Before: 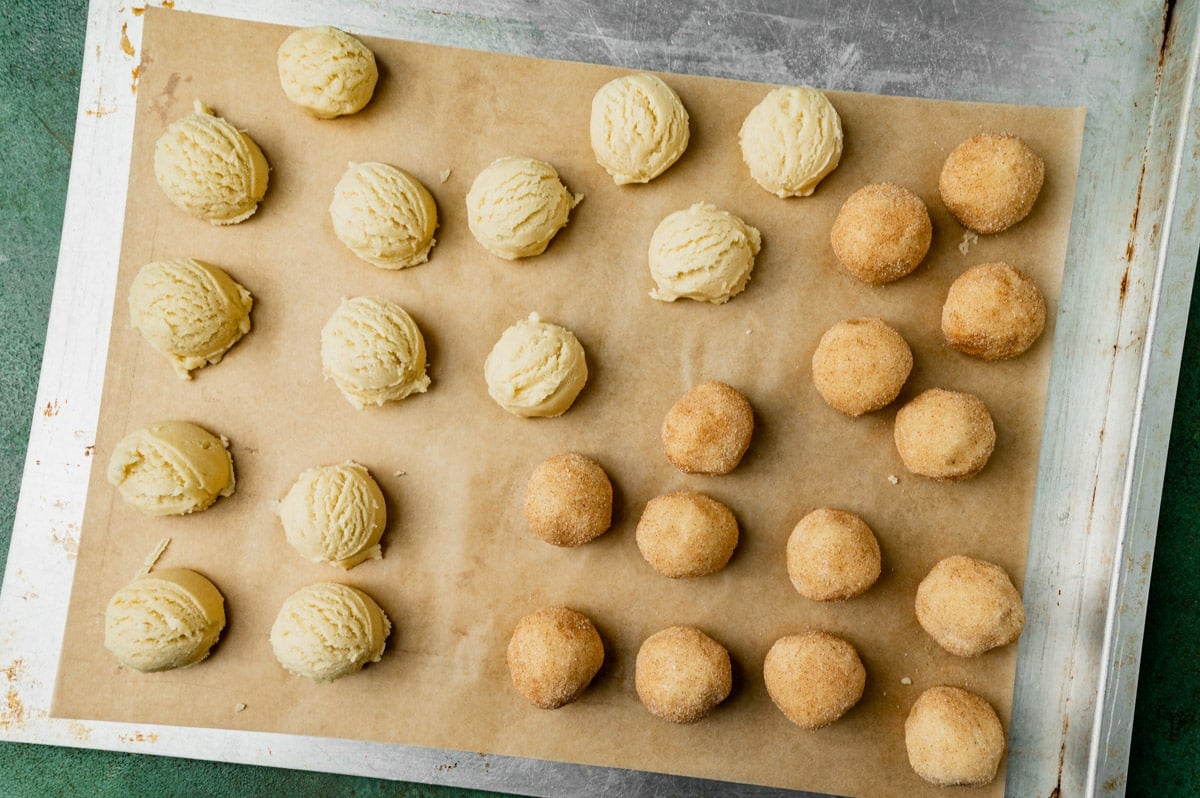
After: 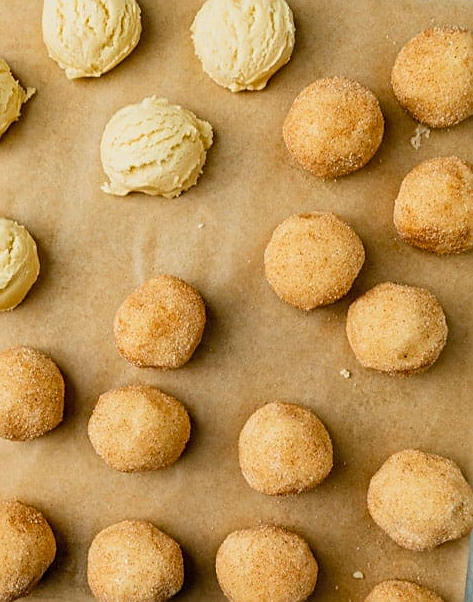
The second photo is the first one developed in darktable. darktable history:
crop: left 45.721%, top 13.393%, right 14.118%, bottom 10.01%
contrast brightness saturation: contrast 0.03, brightness 0.06, saturation 0.13
sharpen: on, module defaults
